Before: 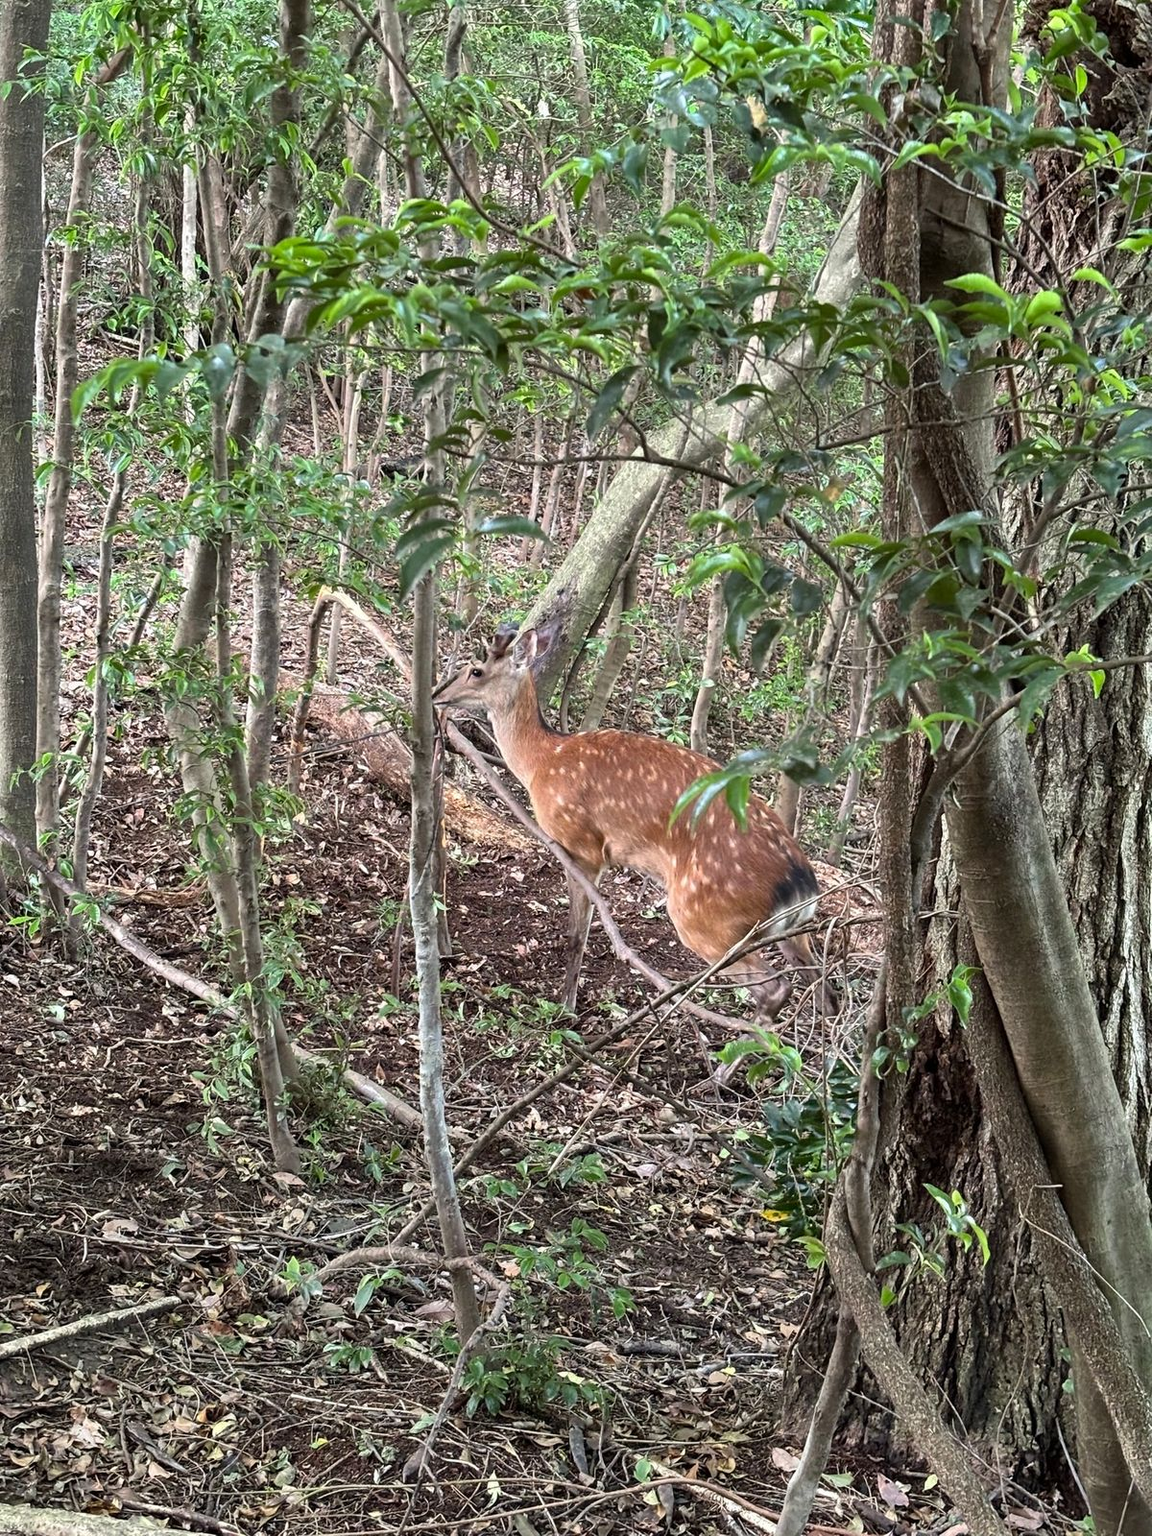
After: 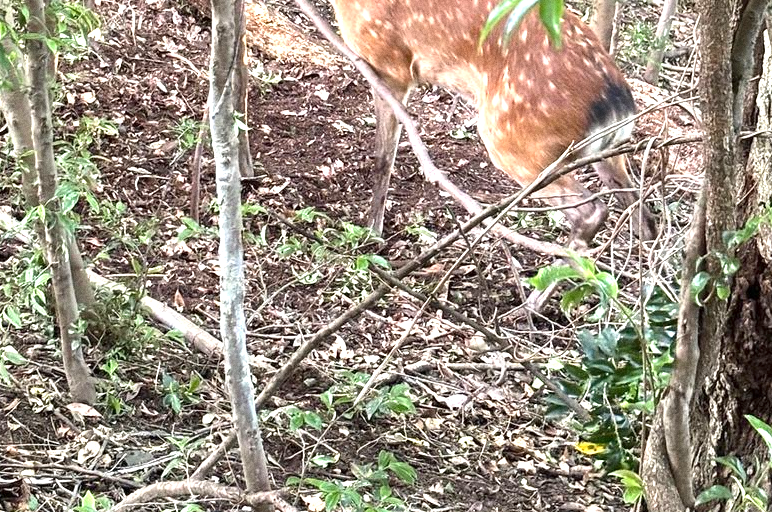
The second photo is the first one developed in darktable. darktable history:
crop: left 18.091%, top 51.13%, right 17.525%, bottom 16.85%
exposure: exposure 1 EV, compensate highlight preservation false
grain: coarseness 3.21 ISO
